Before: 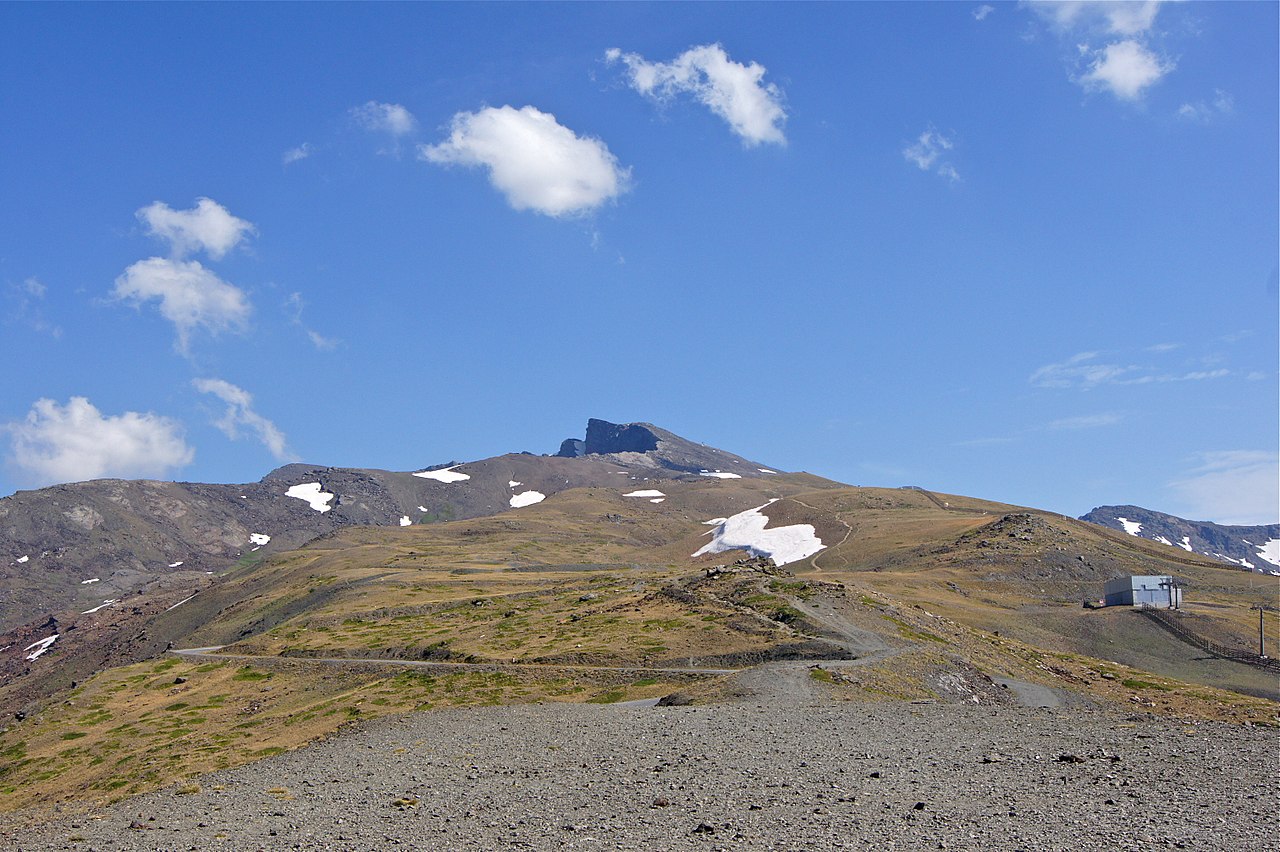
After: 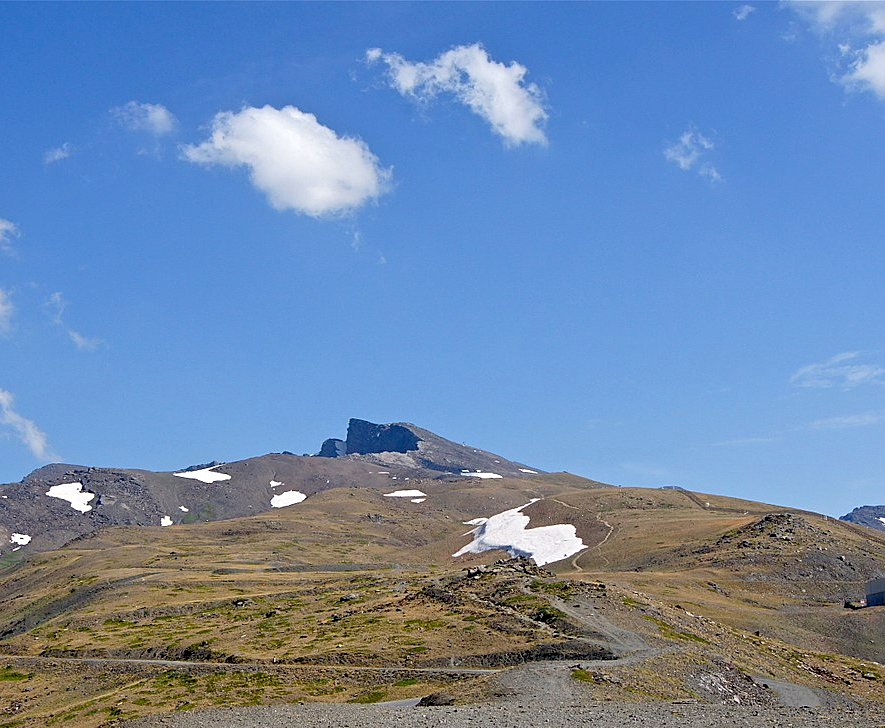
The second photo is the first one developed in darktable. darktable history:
crop: left 18.682%, right 12.171%, bottom 14.437%
exposure: black level correction 0.01, exposure 0.01 EV, compensate highlight preservation false
sharpen: amount 0.203
base curve: preserve colors none
